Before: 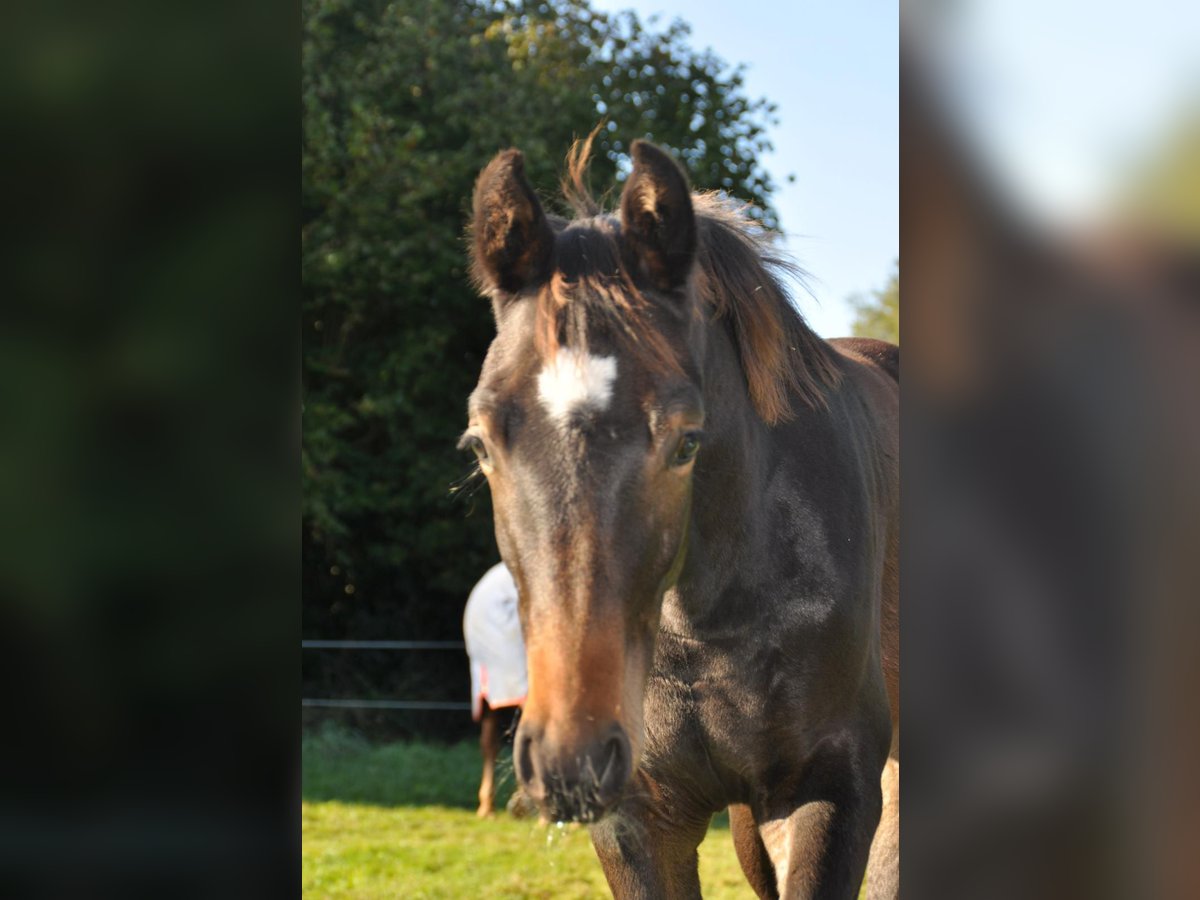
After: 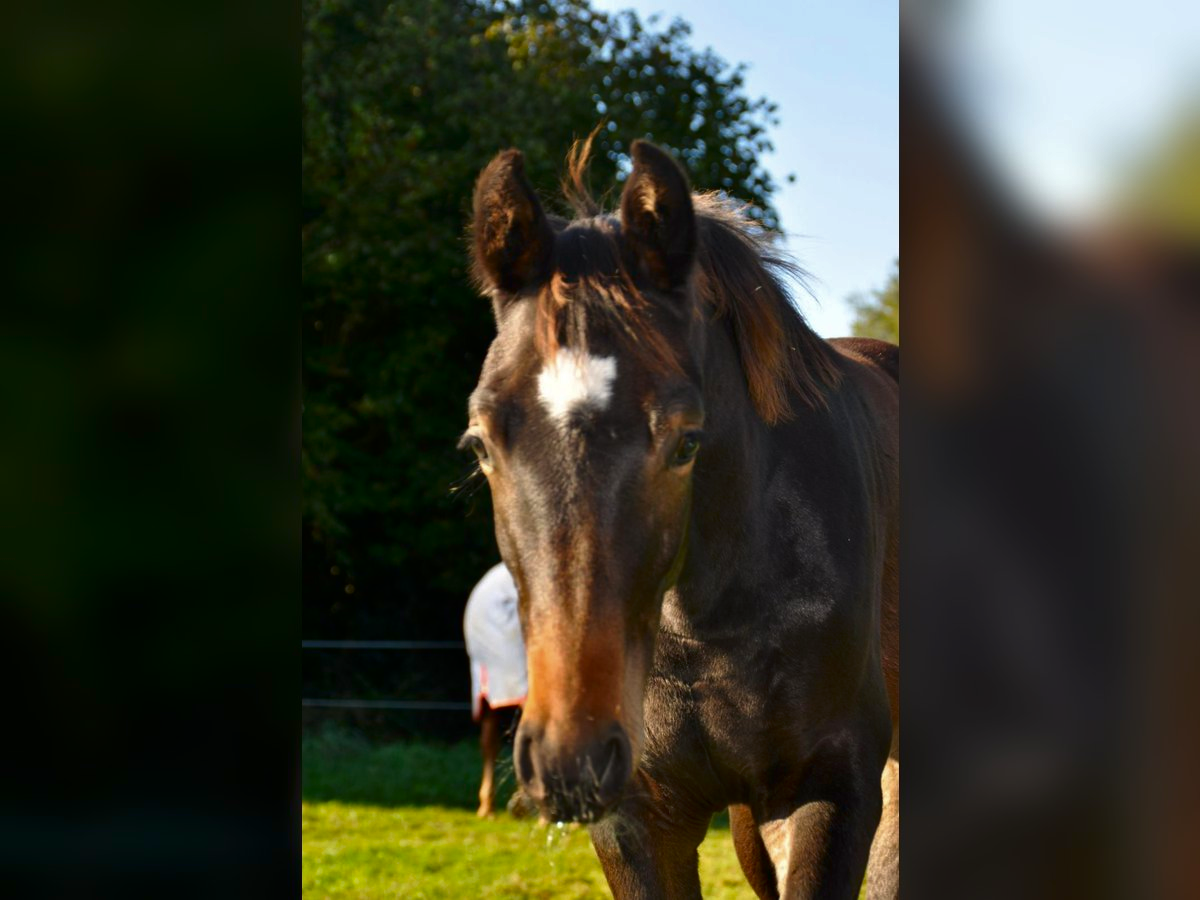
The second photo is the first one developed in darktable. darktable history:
contrast brightness saturation: brightness -0.247, saturation 0.199
